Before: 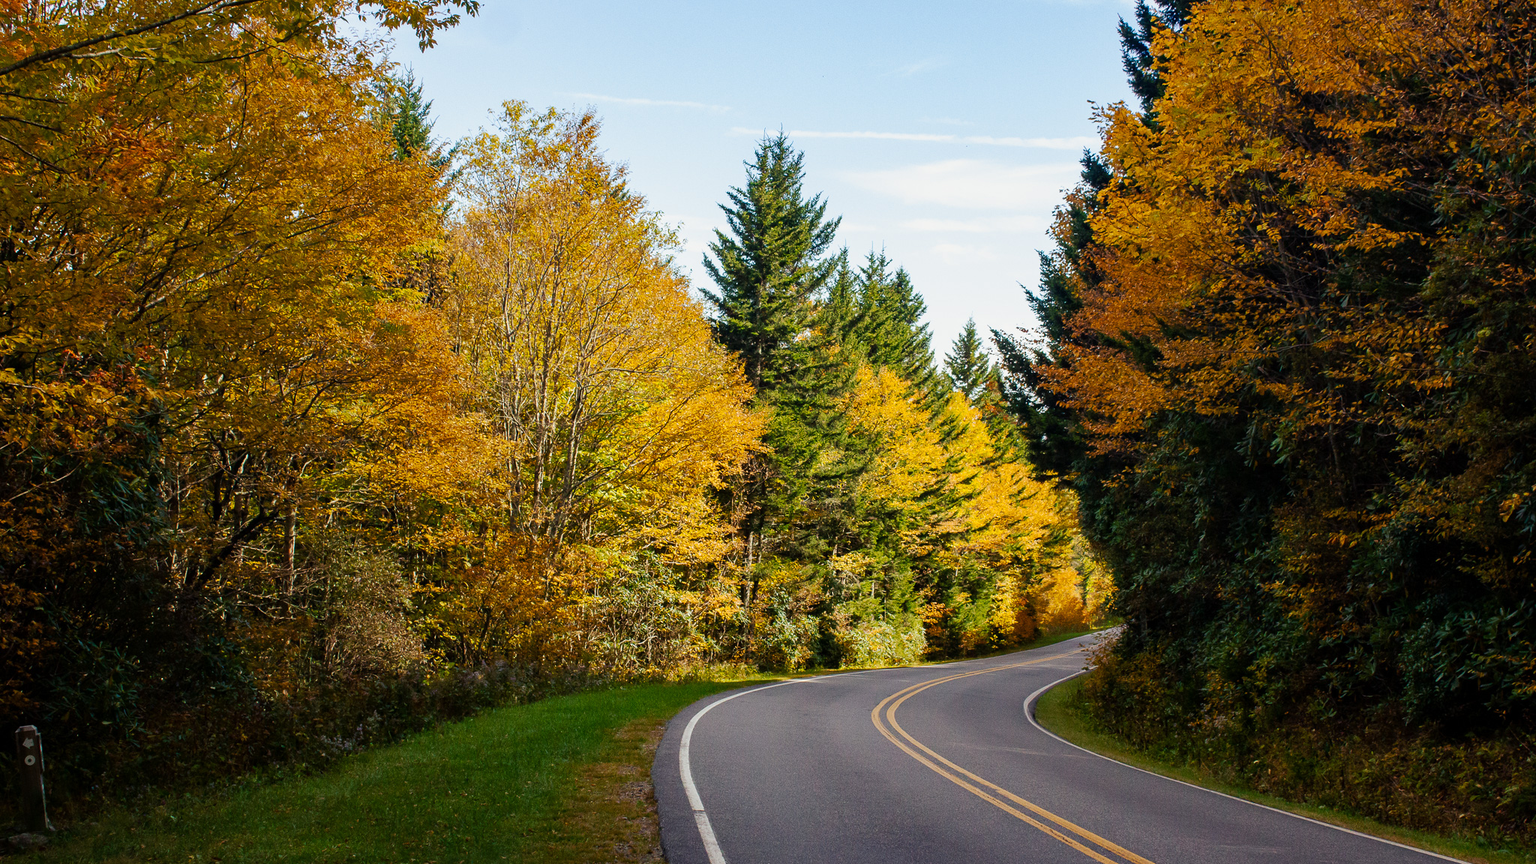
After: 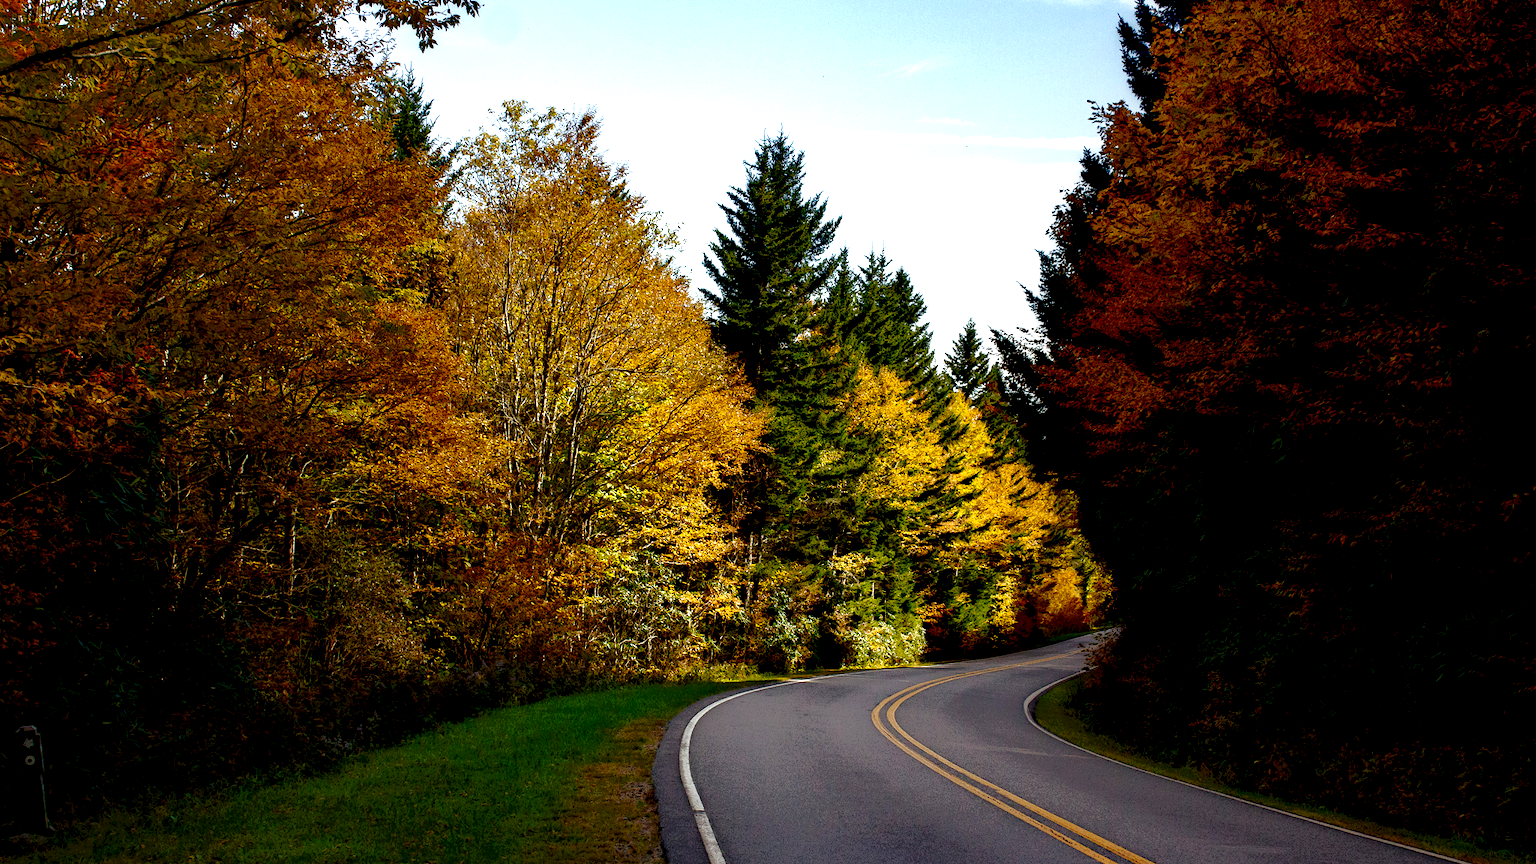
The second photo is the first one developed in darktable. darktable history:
local contrast: highlights 0%, shadows 198%, detail 164%, midtone range 0.001
exposure: compensate exposure bias true, compensate highlight preservation false
